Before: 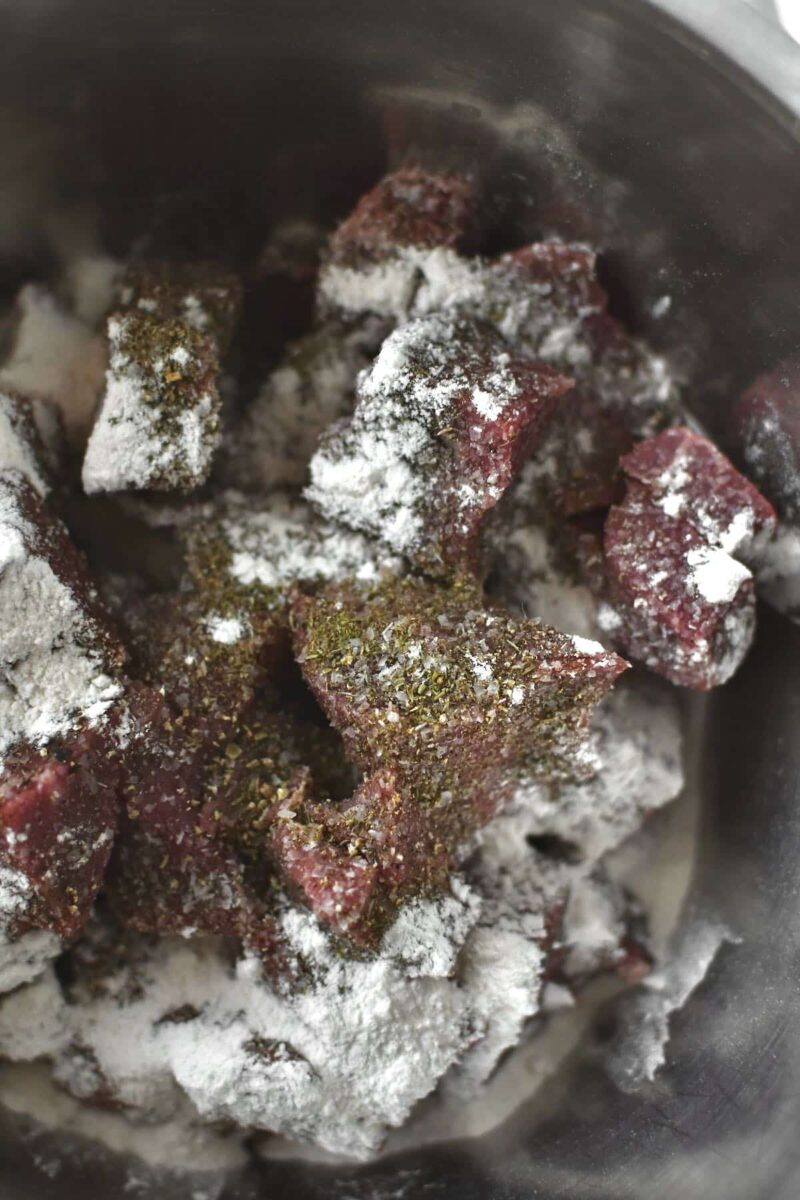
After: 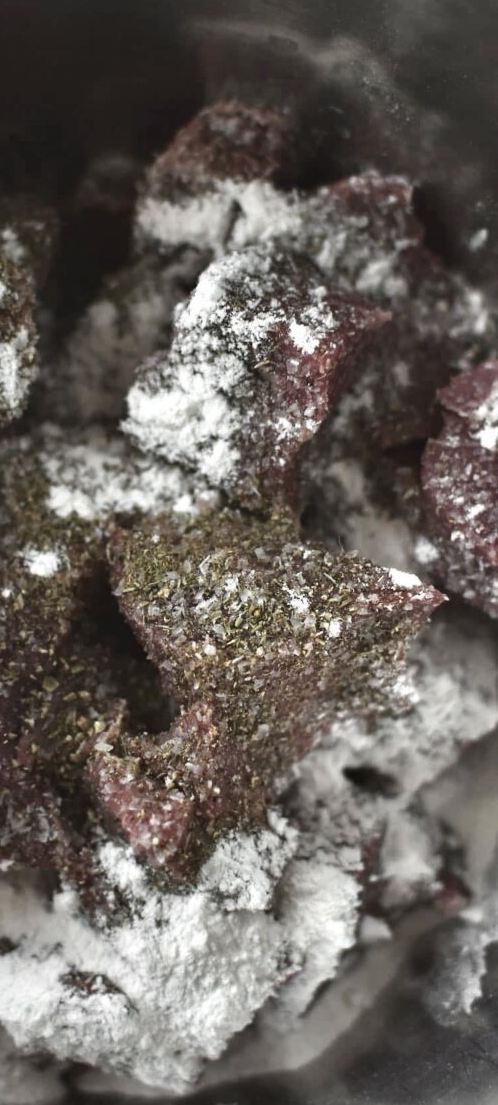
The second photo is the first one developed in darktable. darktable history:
contrast brightness saturation: contrast 0.1, saturation -0.36
crop and rotate: left 22.918%, top 5.629%, right 14.711%, bottom 2.247%
